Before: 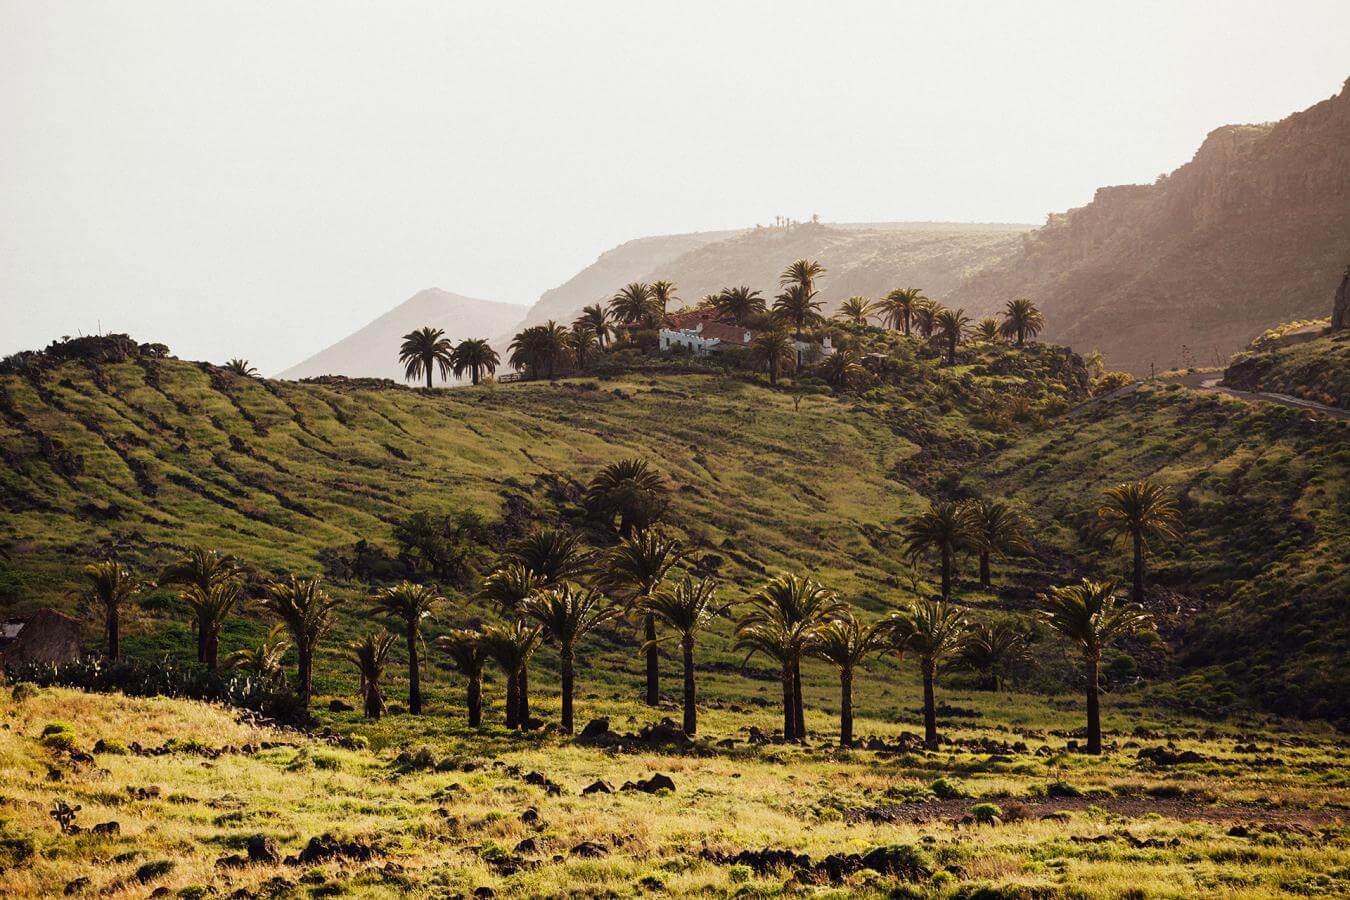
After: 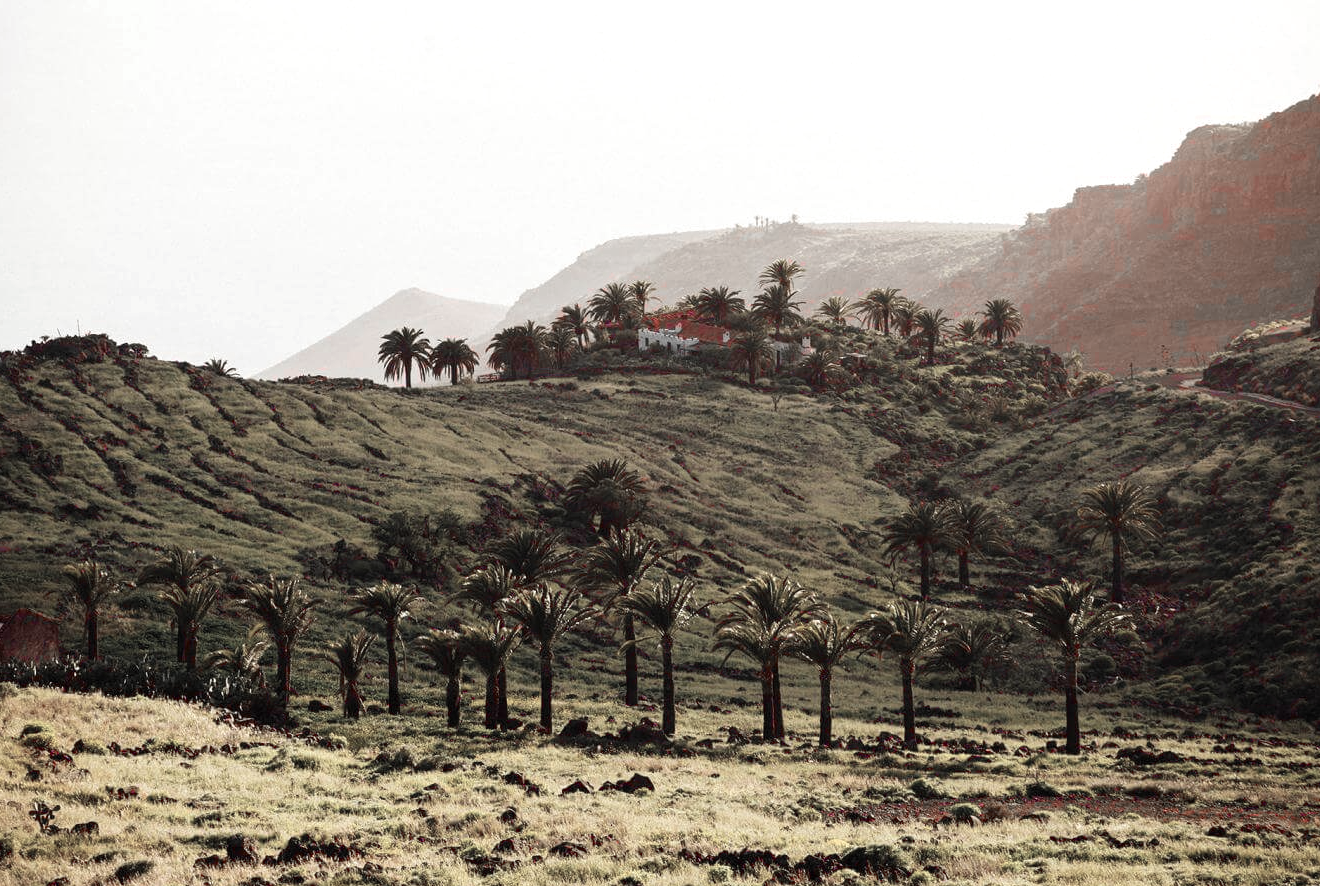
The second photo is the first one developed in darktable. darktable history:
crop and rotate: left 1.668%, right 0.53%, bottom 1.554%
color zones: curves: ch1 [(0, 0.831) (0.08, 0.771) (0.157, 0.268) (0.241, 0.207) (0.562, -0.005) (0.714, -0.013) (0.876, 0.01) (1, 0.831)]
exposure: exposure 0.227 EV, compensate highlight preservation false
